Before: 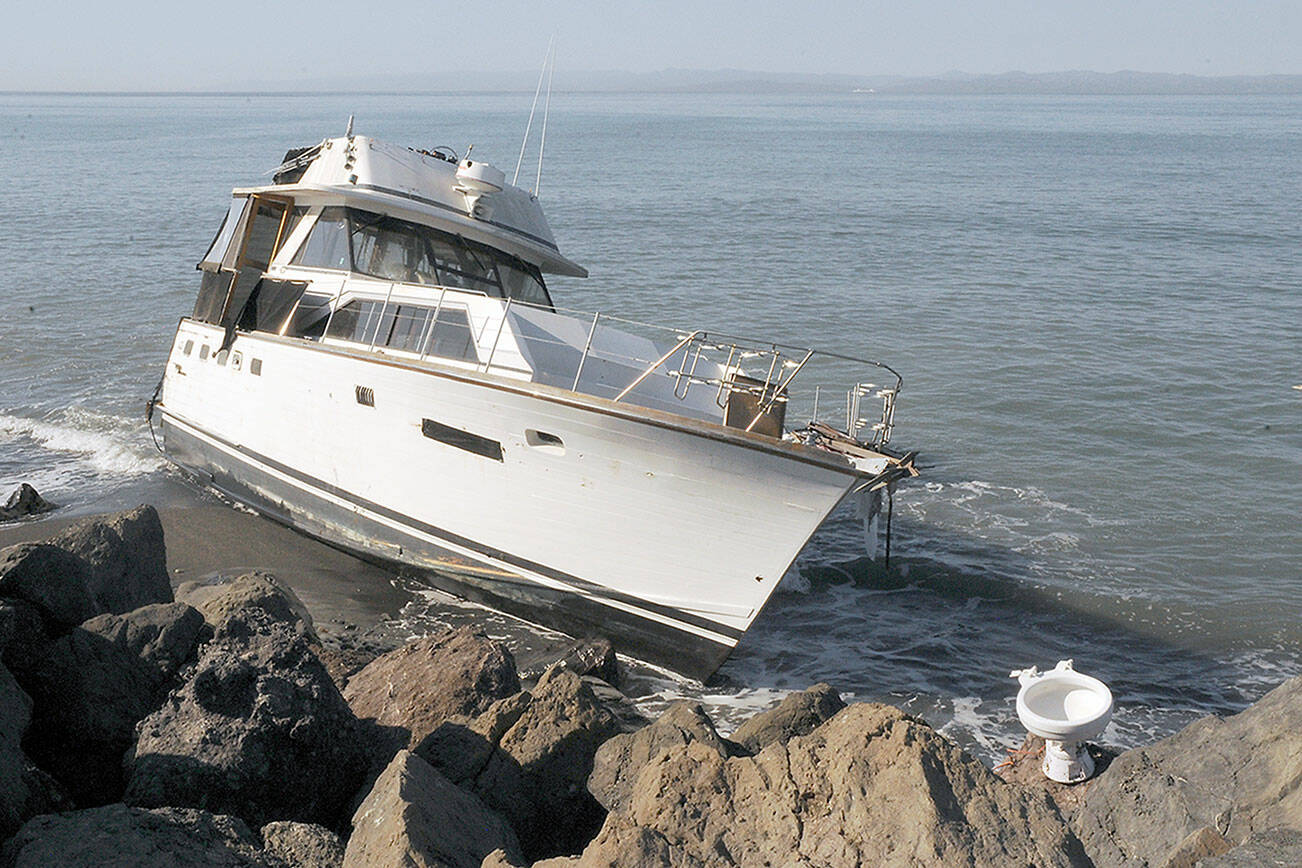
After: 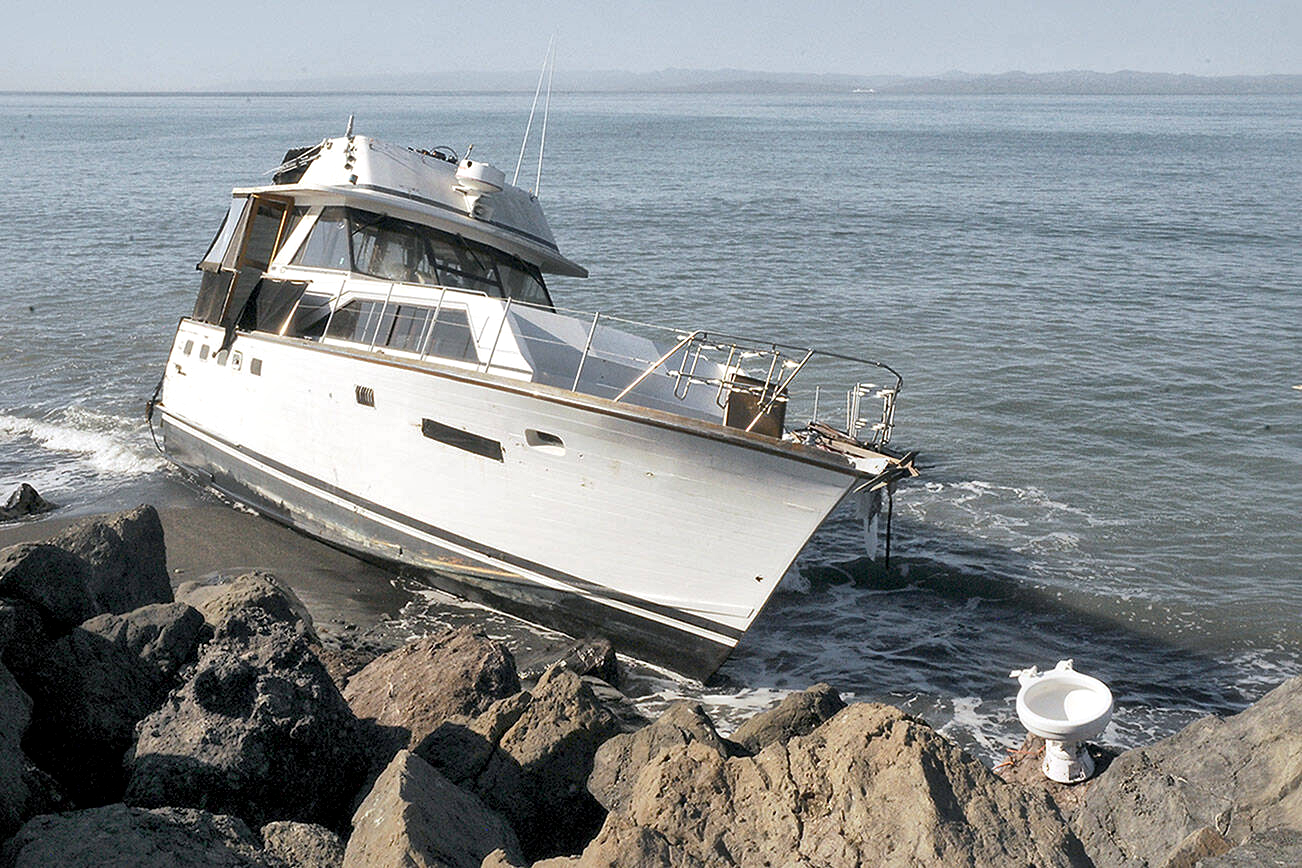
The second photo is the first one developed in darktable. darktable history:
local contrast: mode bilateral grid, contrast 19, coarseness 50, detail 171%, midtone range 0.2
